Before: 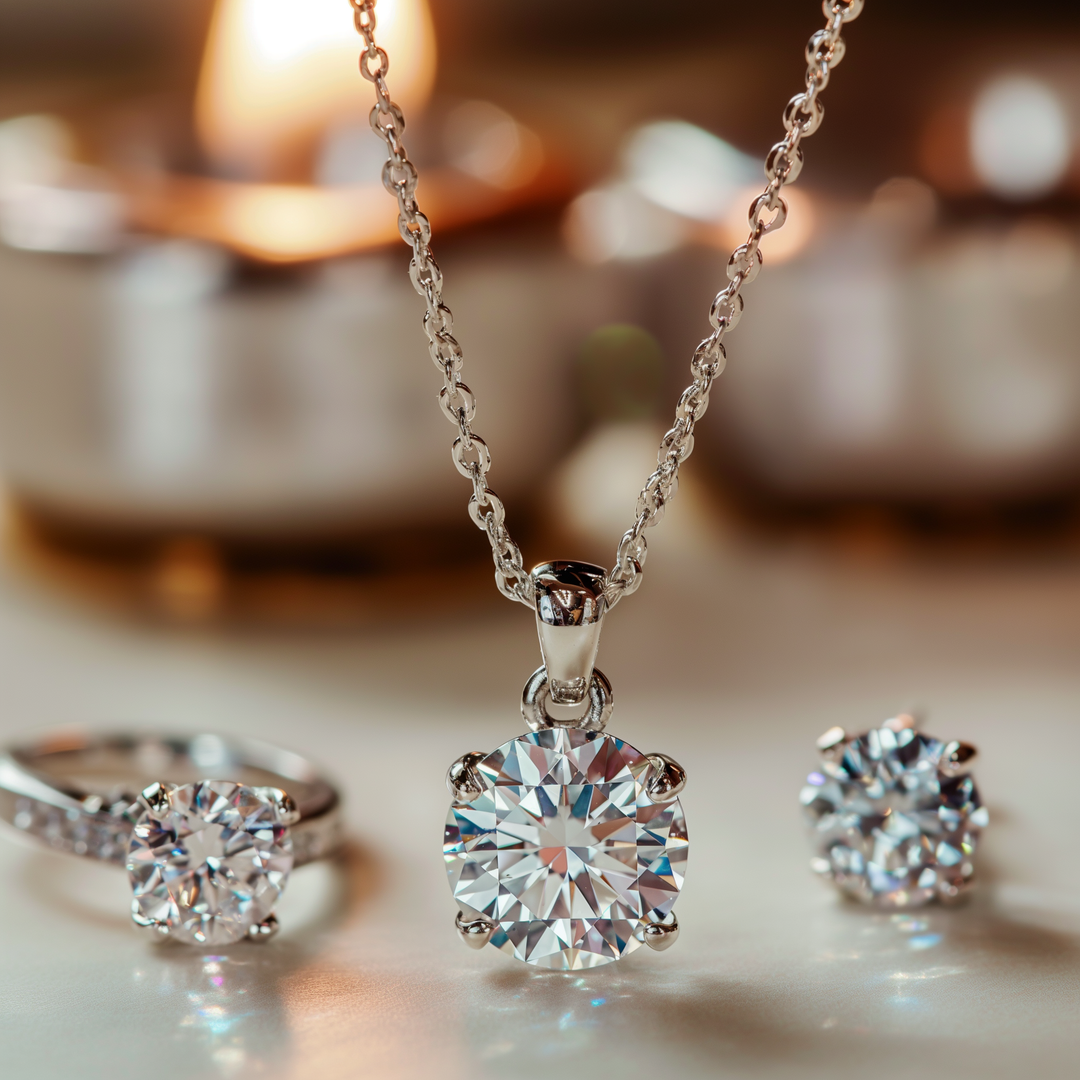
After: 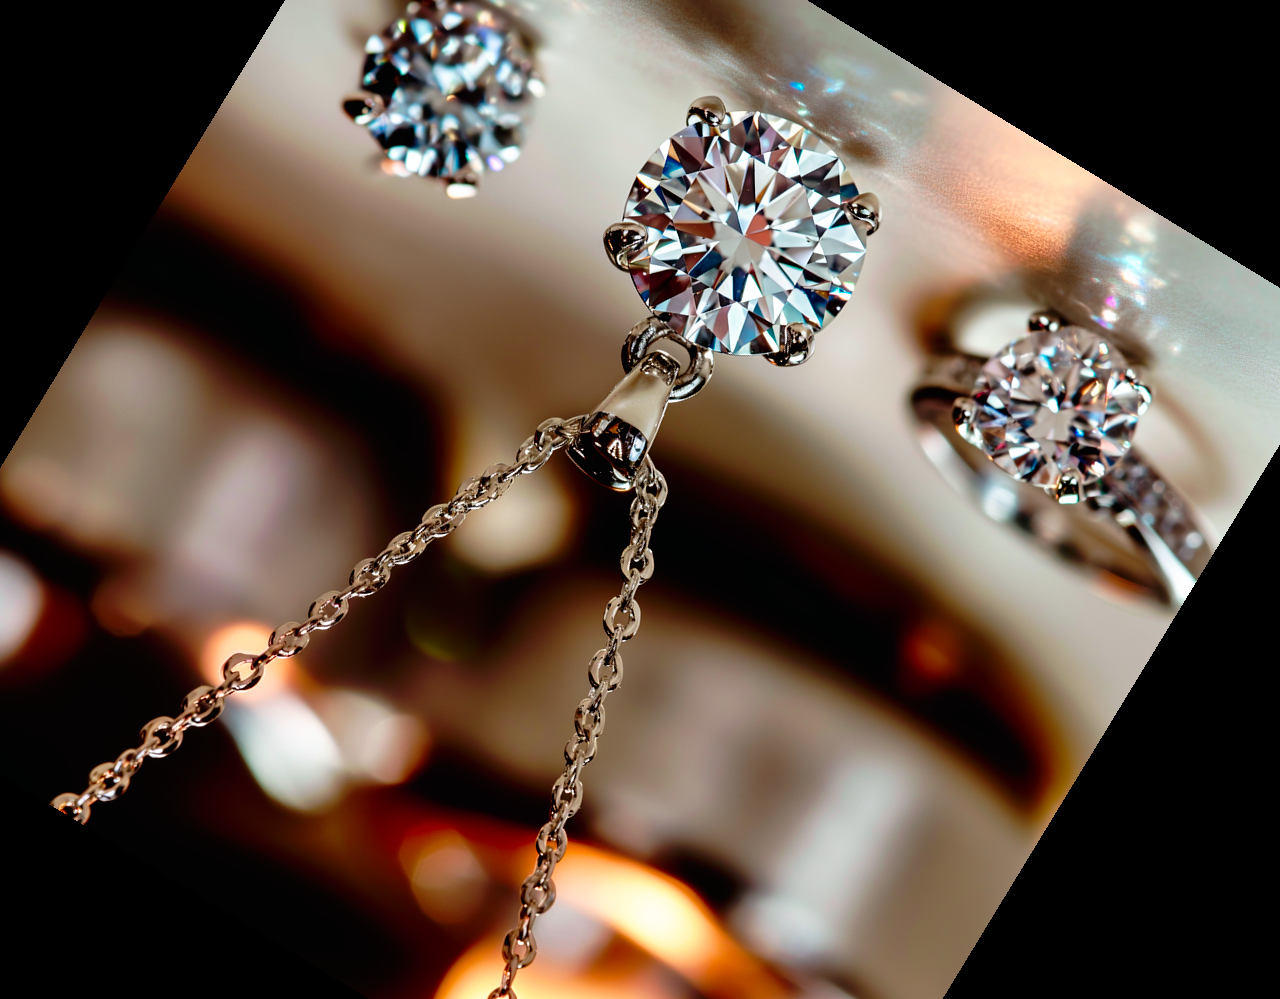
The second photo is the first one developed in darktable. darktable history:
tone curve: curves: ch0 [(0, 0) (0.003, 0.008) (0.011, 0.008) (0.025, 0.008) (0.044, 0.008) (0.069, 0.006) (0.1, 0.006) (0.136, 0.006) (0.177, 0.008) (0.224, 0.012) (0.277, 0.026) (0.335, 0.083) (0.399, 0.165) (0.468, 0.292) (0.543, 0.416) (0.623, 0.535) (0.709, 0.692) (0.801, 0.853) (0.898, 0.981) (1, 1)], preserve colors none
crop and rotate: angle 148.68°, left 9.111%, top 15.603%, right 4.588%, bottom 17.041%
white balance: red 1.004, blue 1.024
